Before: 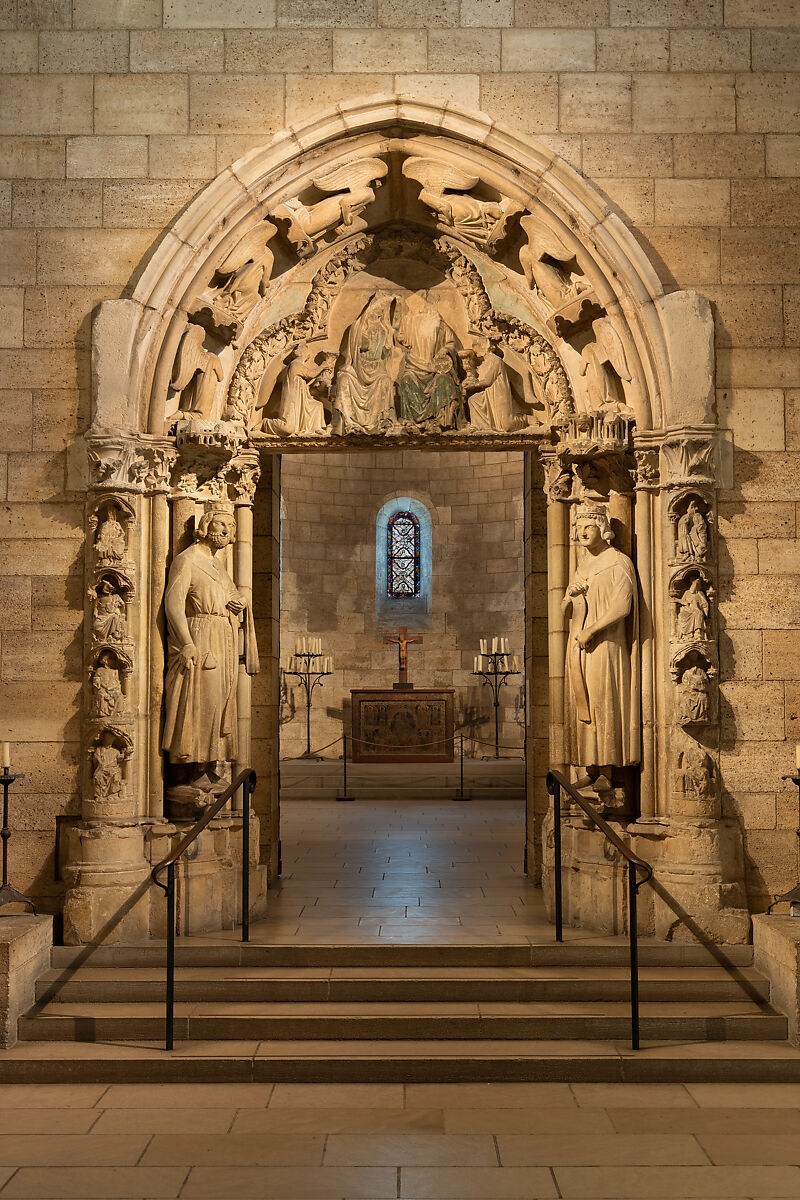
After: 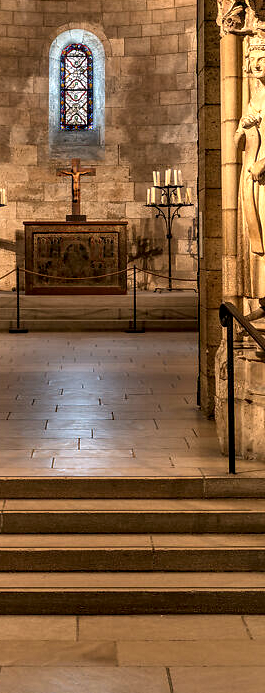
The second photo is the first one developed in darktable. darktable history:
crop: left 40.92%, top 39.066%, right 25.907%, bottom 3.122%
exposure: exposure 0.661 EV, compensate highlight preservation false
local contrast: detail 160%
color correction: highlights a* 6.82, highlights b* 4.38
